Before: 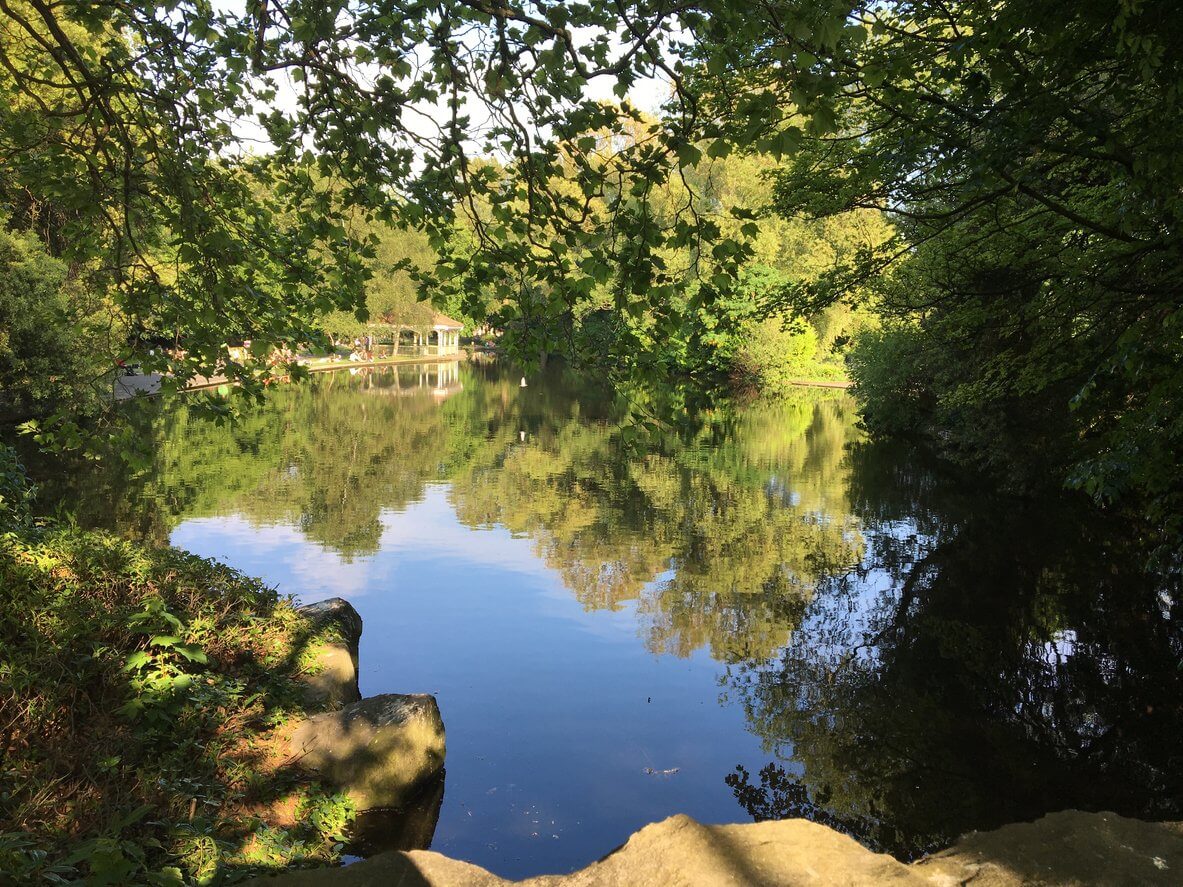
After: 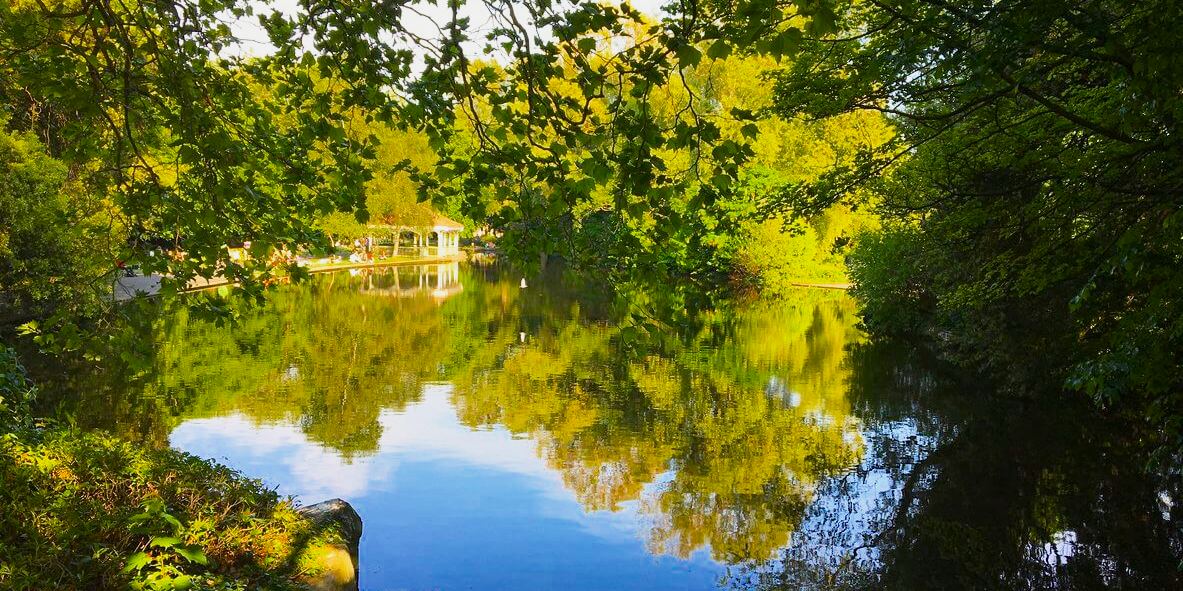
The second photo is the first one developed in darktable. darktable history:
color balance rgb: perceptual saturation grading › global saturation 32.725%, global vibrance 10.378%, saturation formula JzAzBz (2021)
base curve: curves: ch0 [(0, 0) (0.088, 0.125) (0.176, 0.251) (0.354, 0.501) (0.613, 0.749) (1, 0.877)], preserve colors none
crop: top 11.175%, bottom 22.1%
